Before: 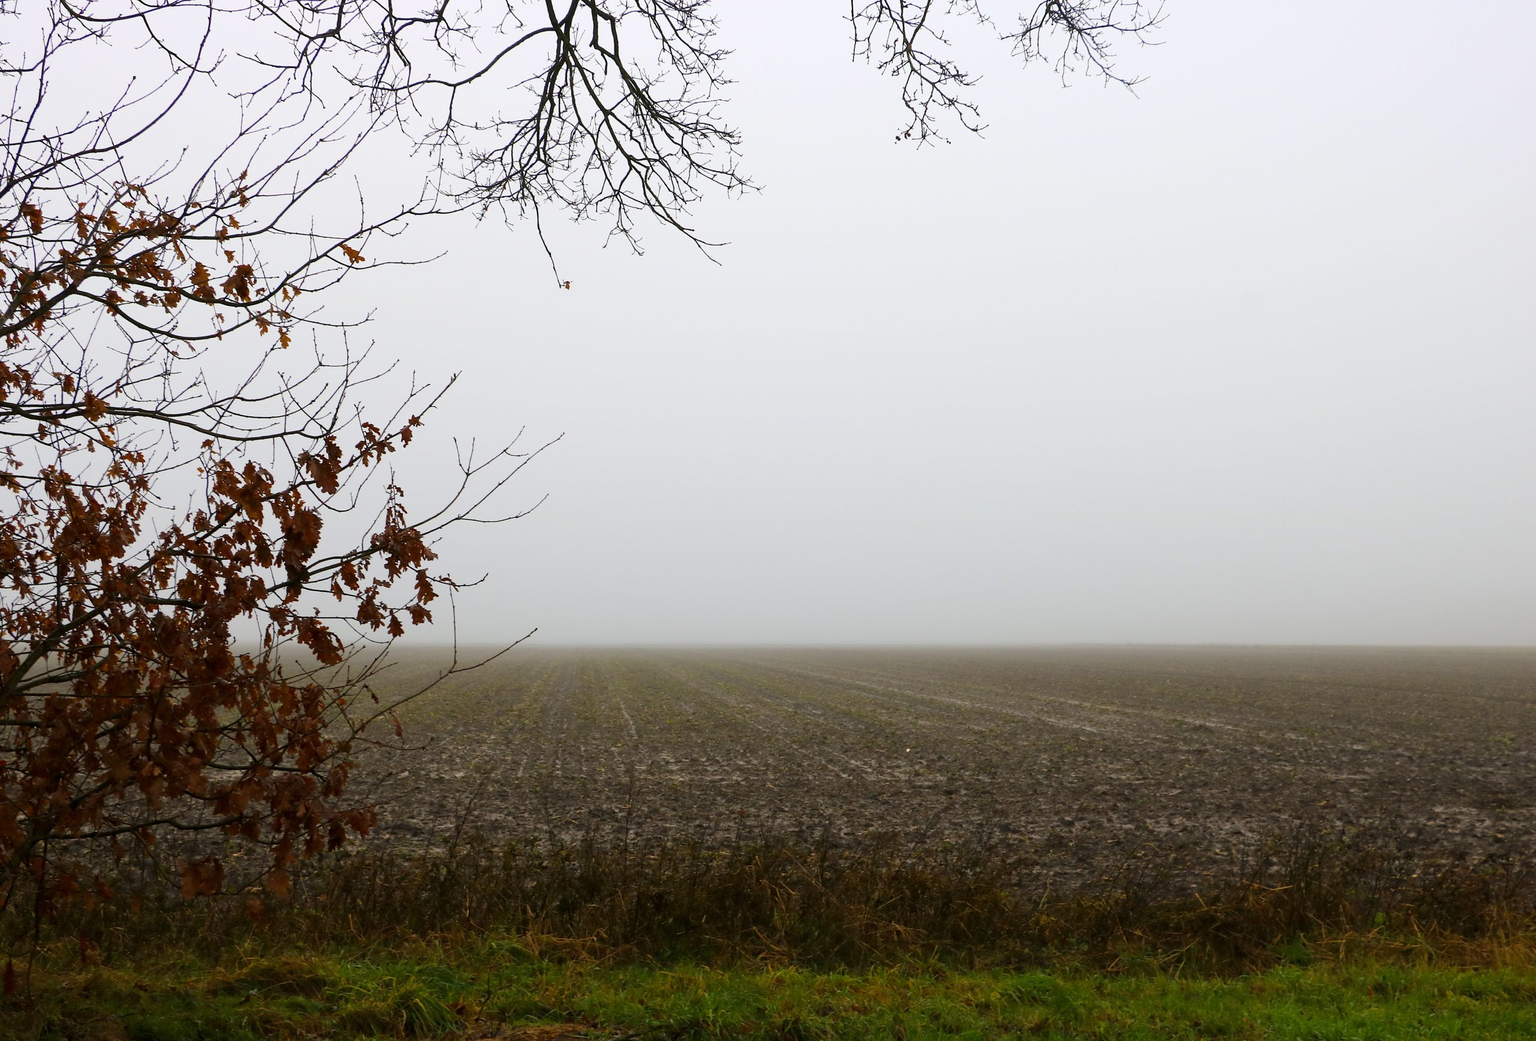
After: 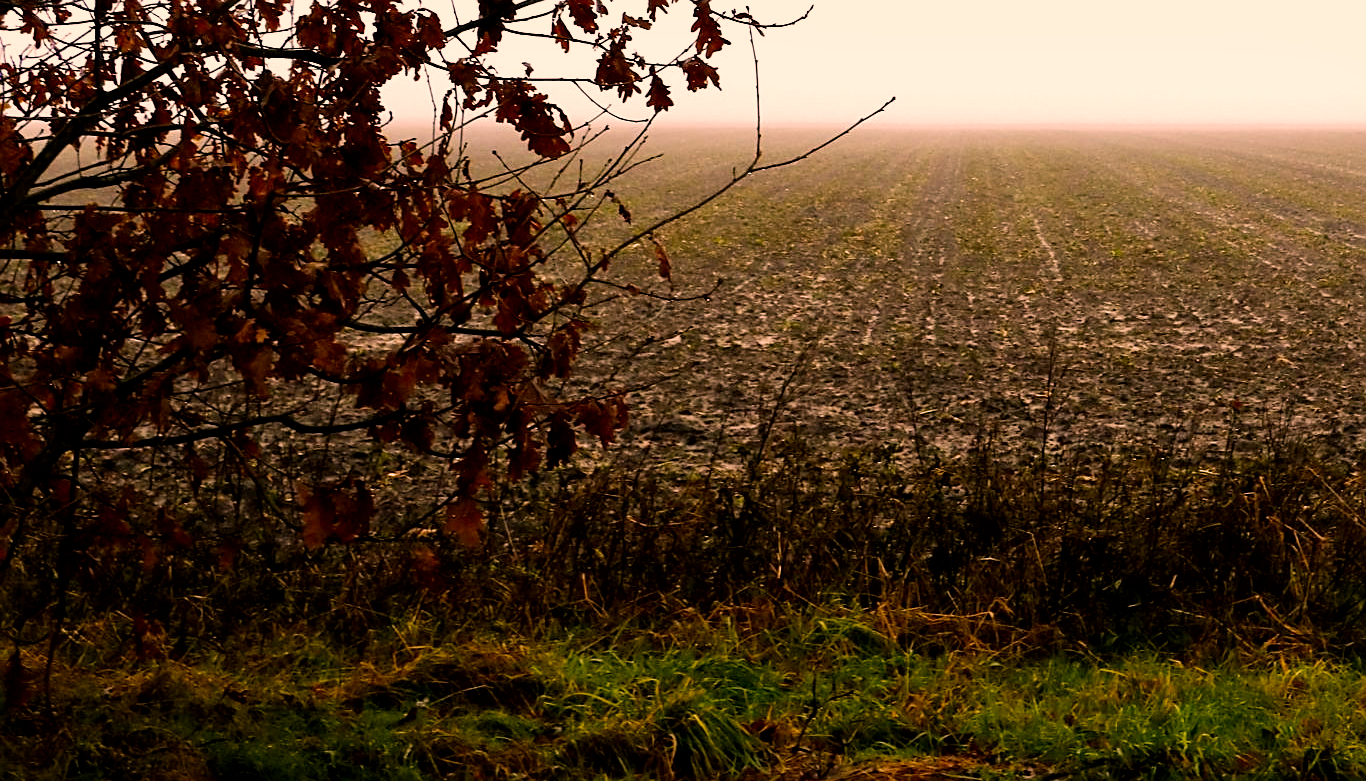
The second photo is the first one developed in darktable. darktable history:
local contrast: mode bilateral grid, contrast 20, coarseness 50, detail 120%, midtone range 0.2
exposure: exposure 0.6 EV, compensate highlight preservation false
crop and rotate: top 54.778%, right 46.61%, bottom 0.159%
filmic rgb: black relative exposure -8.2 EV, white relative exposure 2.2 EV, threshold 3 EV, hardness 7.11, latitude 75%, contrast 1.325, highlights saturation mix -2%, shadows ↔ highlights balance 30%, preserve chrominance no, color science v5 (2021), contrast in shadows safe, contrast in highlights safe, enable highlight reconstruction true
color correction: highlights a* 21.16, highlights b* 19.61
sharpen: on, module defaults
